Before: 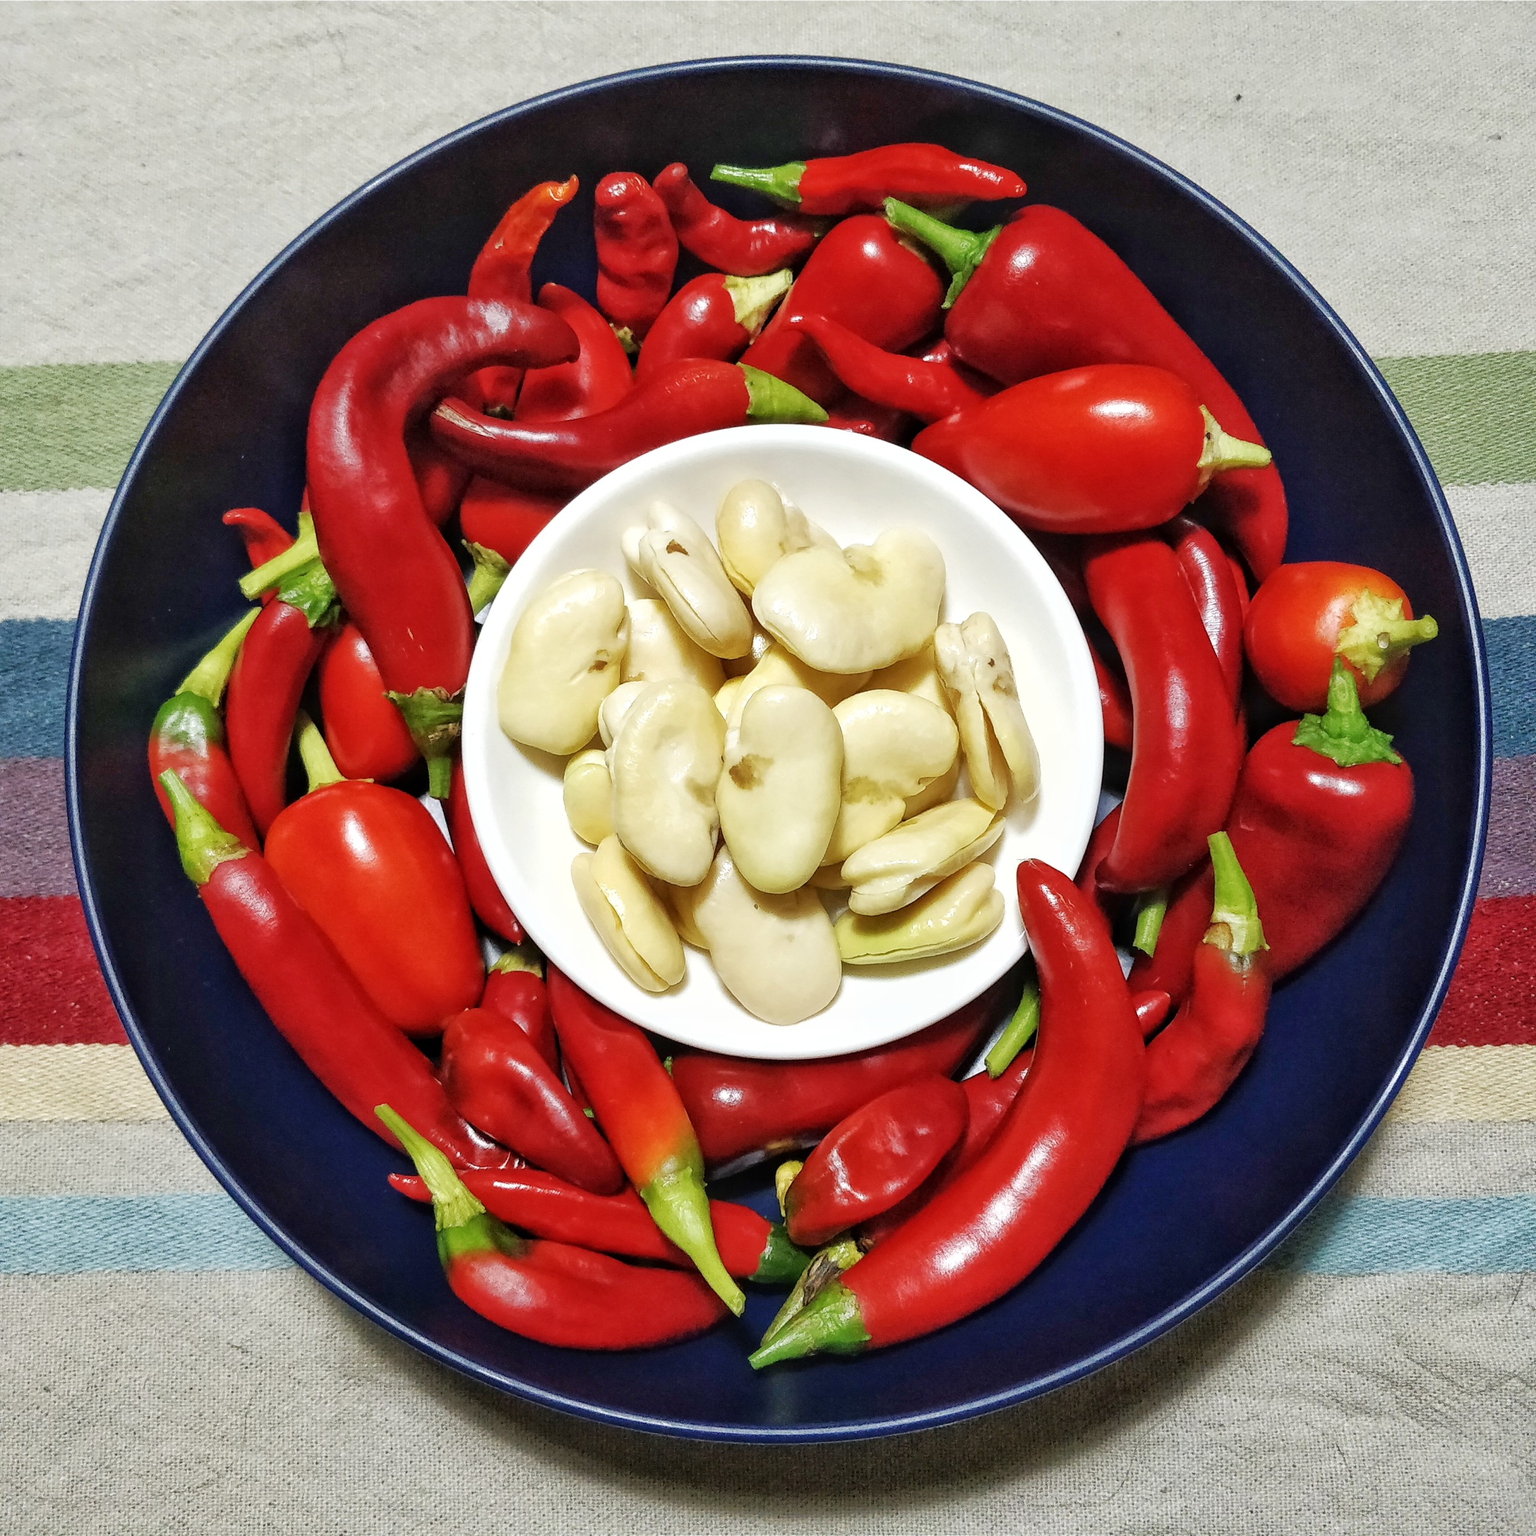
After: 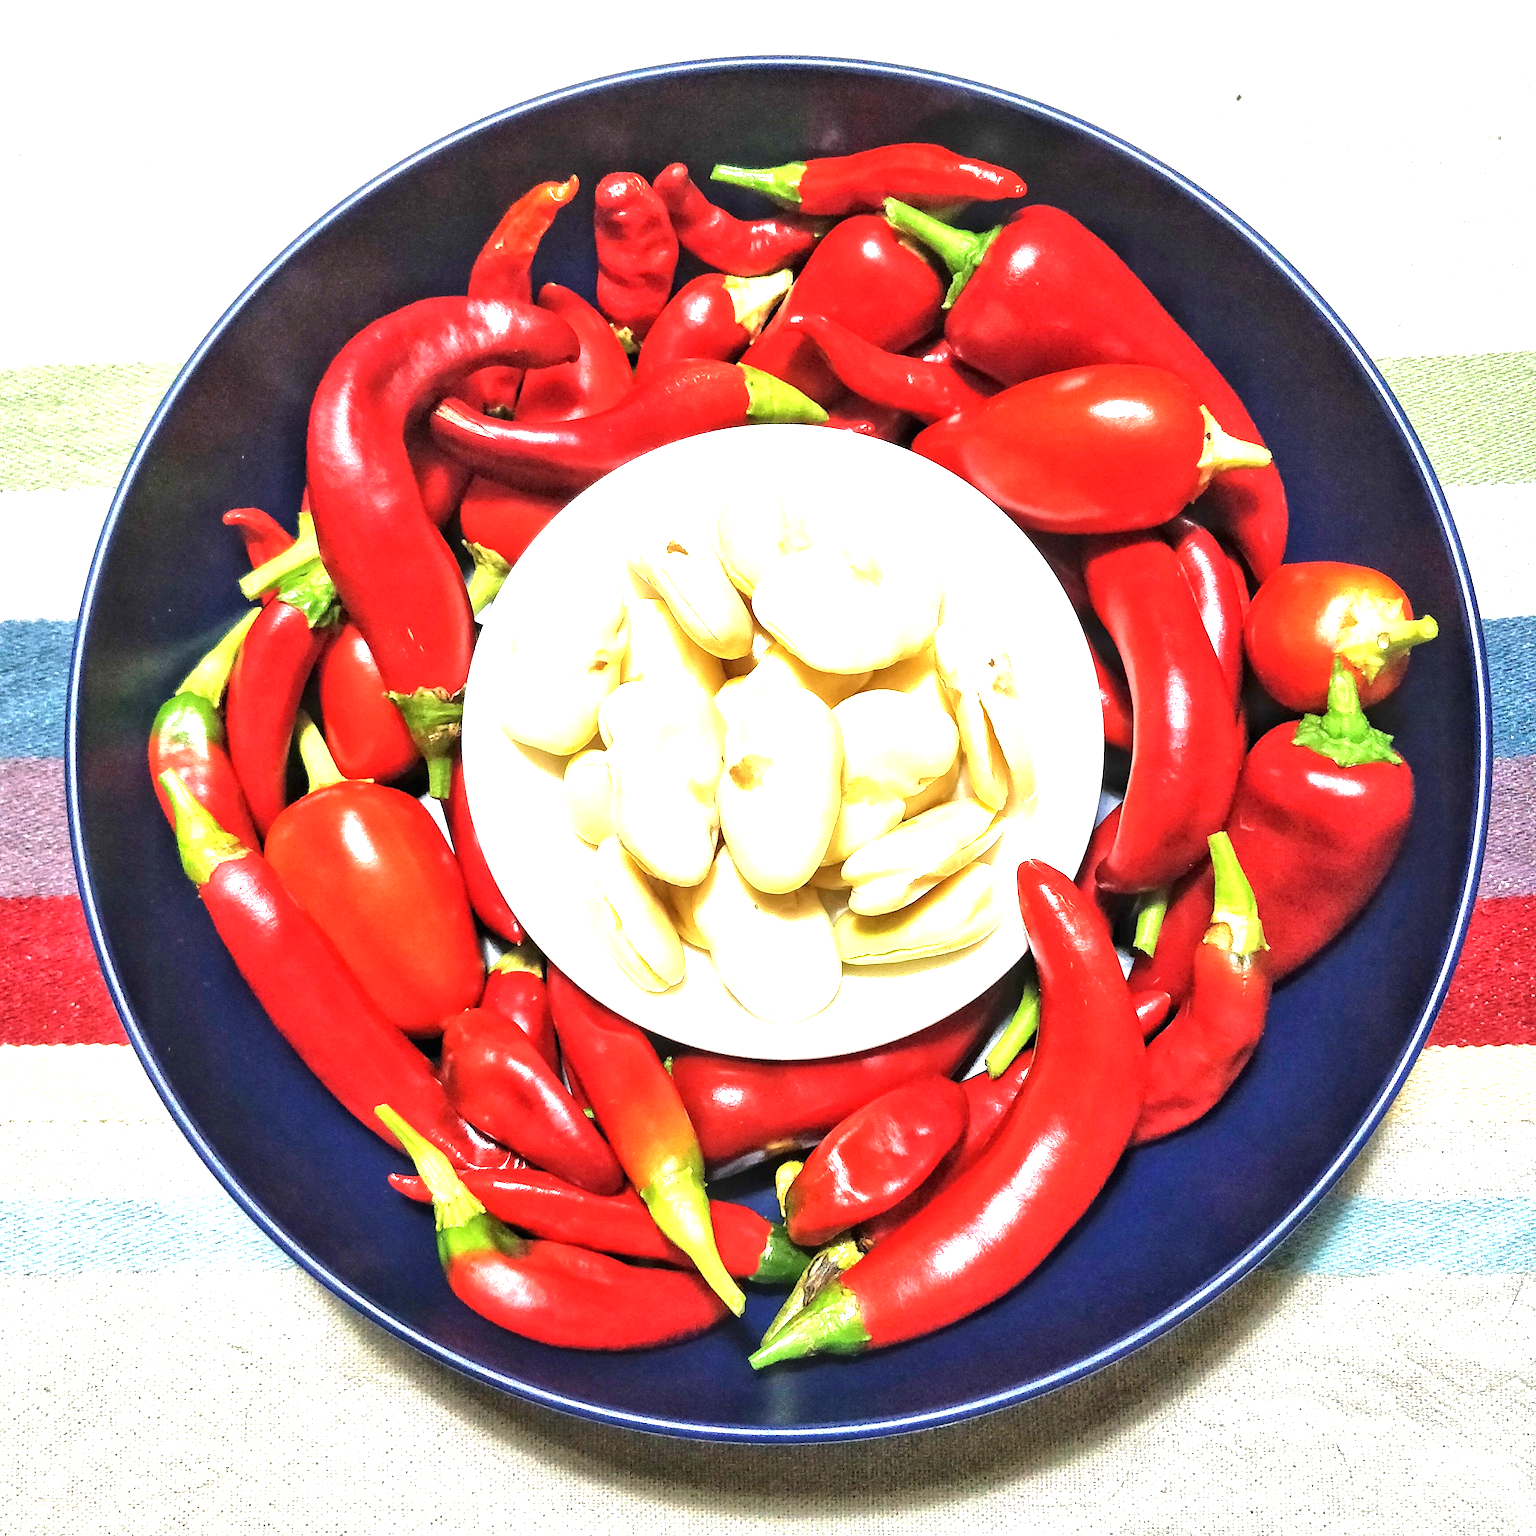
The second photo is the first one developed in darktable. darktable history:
exposure: black level correction 0, exposure 1.6 EV, compensate exposure bias true, compensate highlight preservation false
